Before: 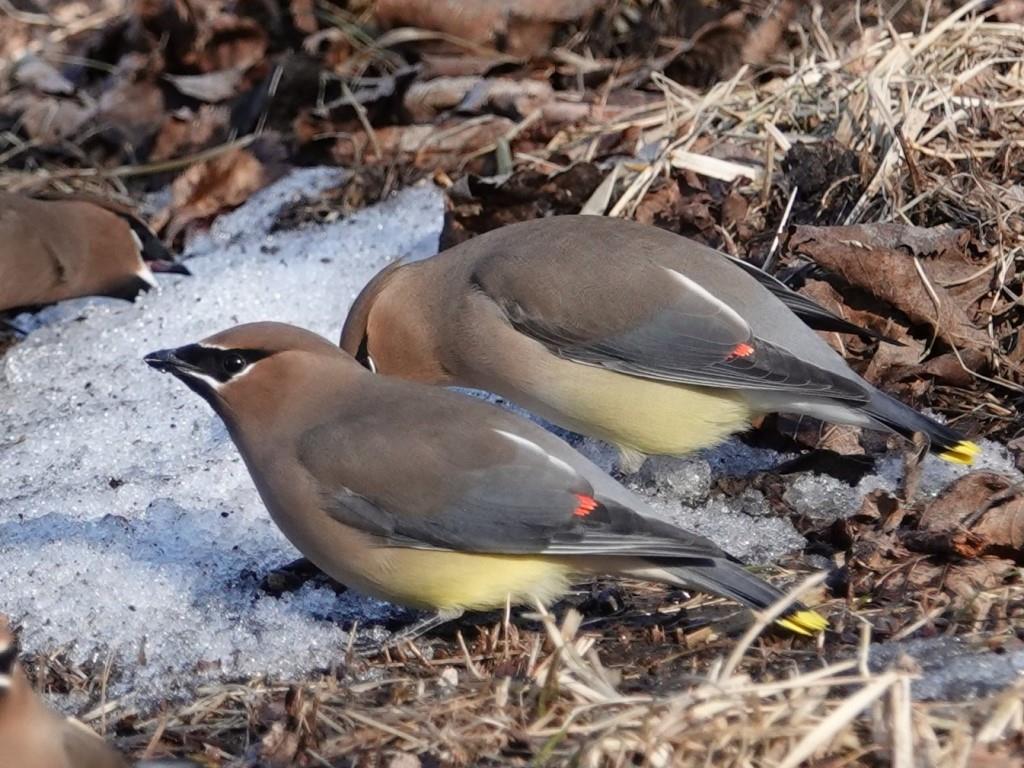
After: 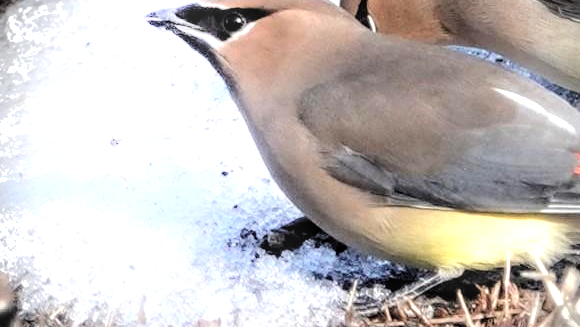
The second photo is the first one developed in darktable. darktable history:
vignetting: fall-off start 88.05%, fall-off radius 25.72%
crop: top 44.511%, right 43.289%, bottom 12.794%
shadows and highlights: shadows -89.59, highlights 91.7, soften with gaussian
levels: levels [0.026, 0.507, 0.987]
tone equalizer: -8 EV -1.11 EV, -7 EV -1 EV, -6 EV -0.882 EV, -5 EV -0.542 EV, -3 EV 0.575 EV, -2 EV 0.84 EV, -1 EV 1 EV, +0 EV 1.07 EV
local contrast: on, module defaults
